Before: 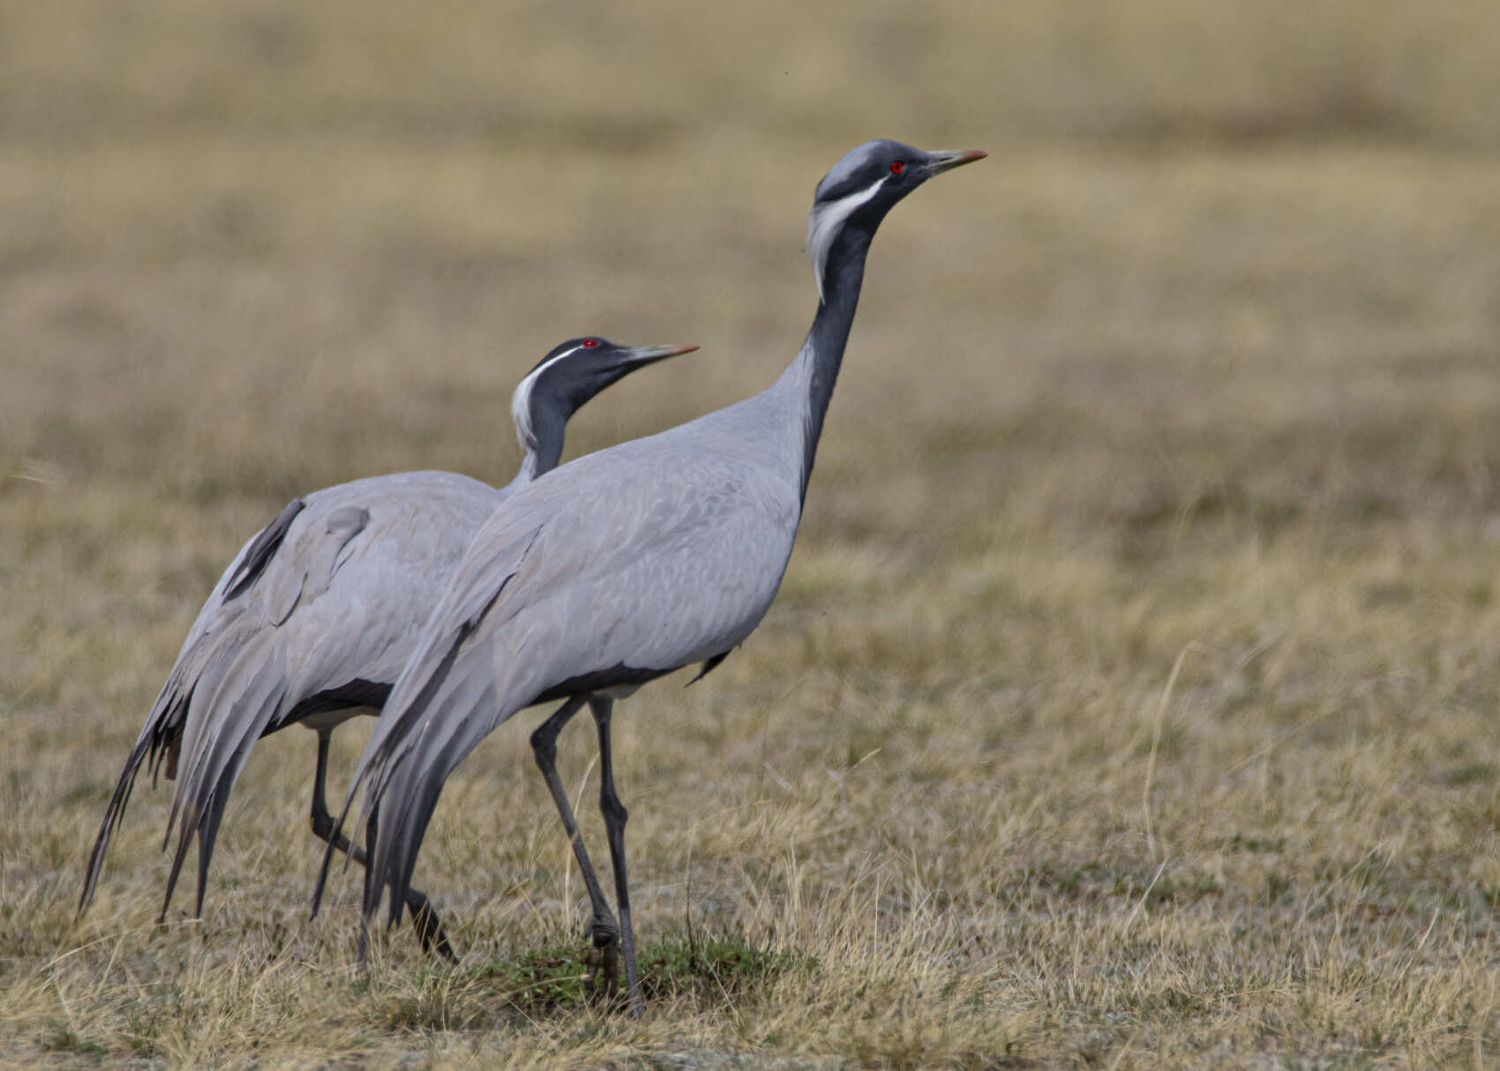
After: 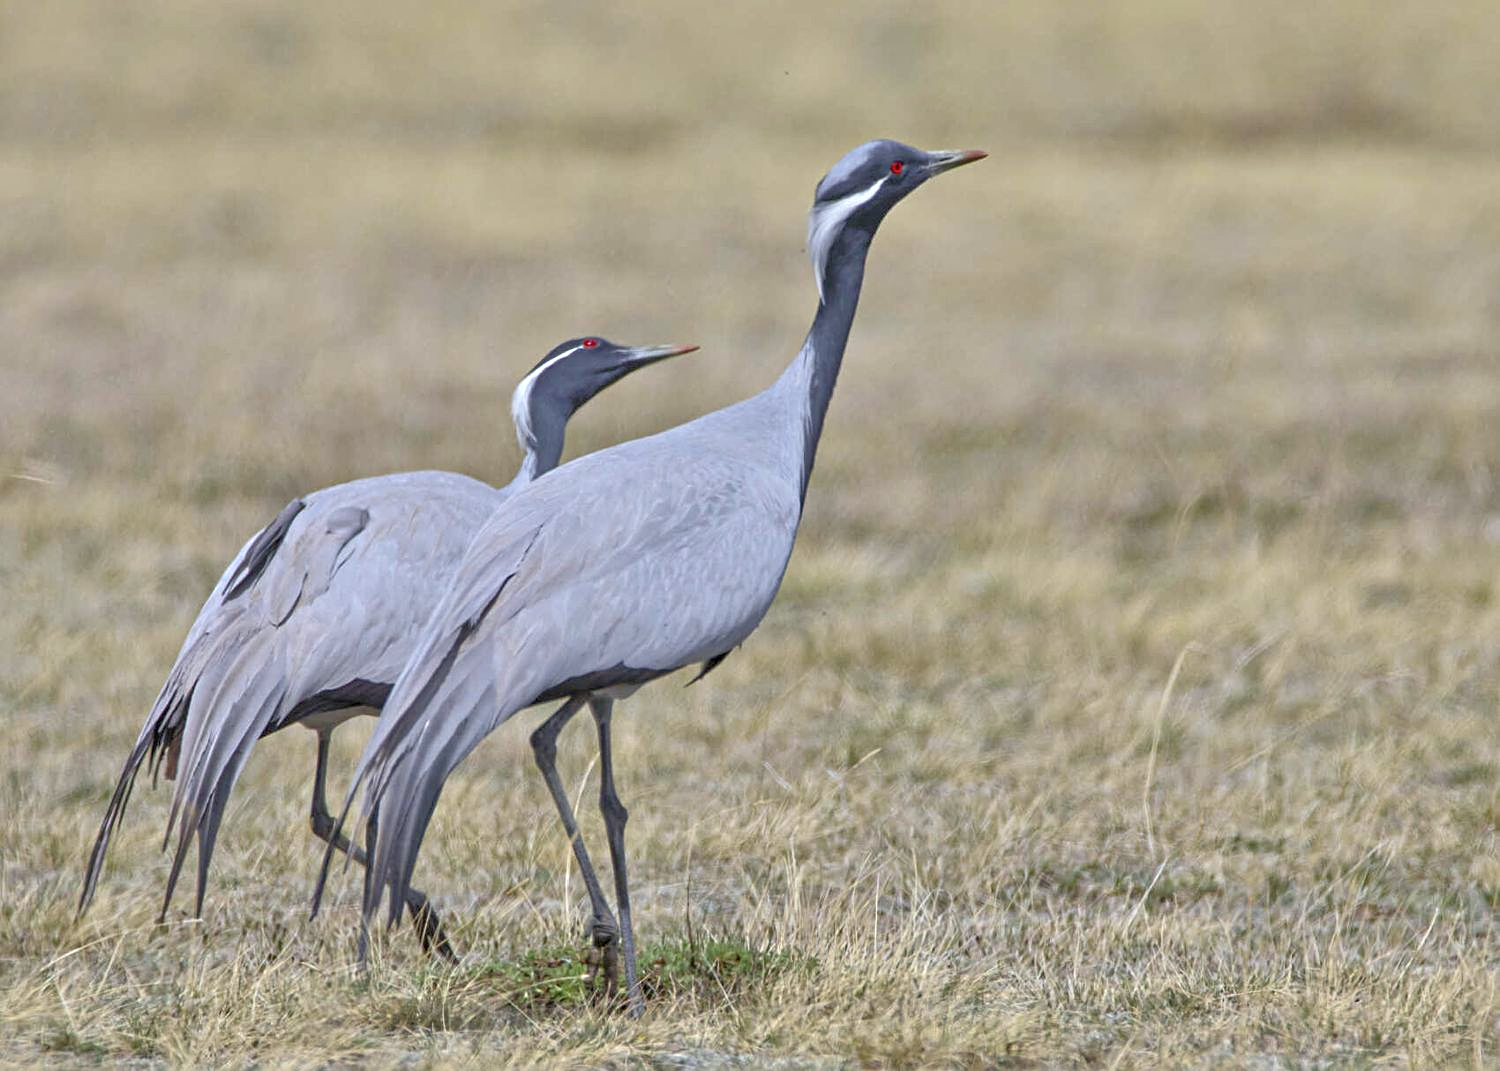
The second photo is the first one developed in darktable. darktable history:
tone equalizer: -8 EV 2 EV, -7 EV 2 EV, -6 EV 2 EV, -5 EV 2 EV, -4 EV 2 EV, -3 EV 1.5 EV, -2 EV 1 EV, -1 EV 0.5 EV
white balance: red 0.967, blue 1.049
sharpen: on, module defaults
